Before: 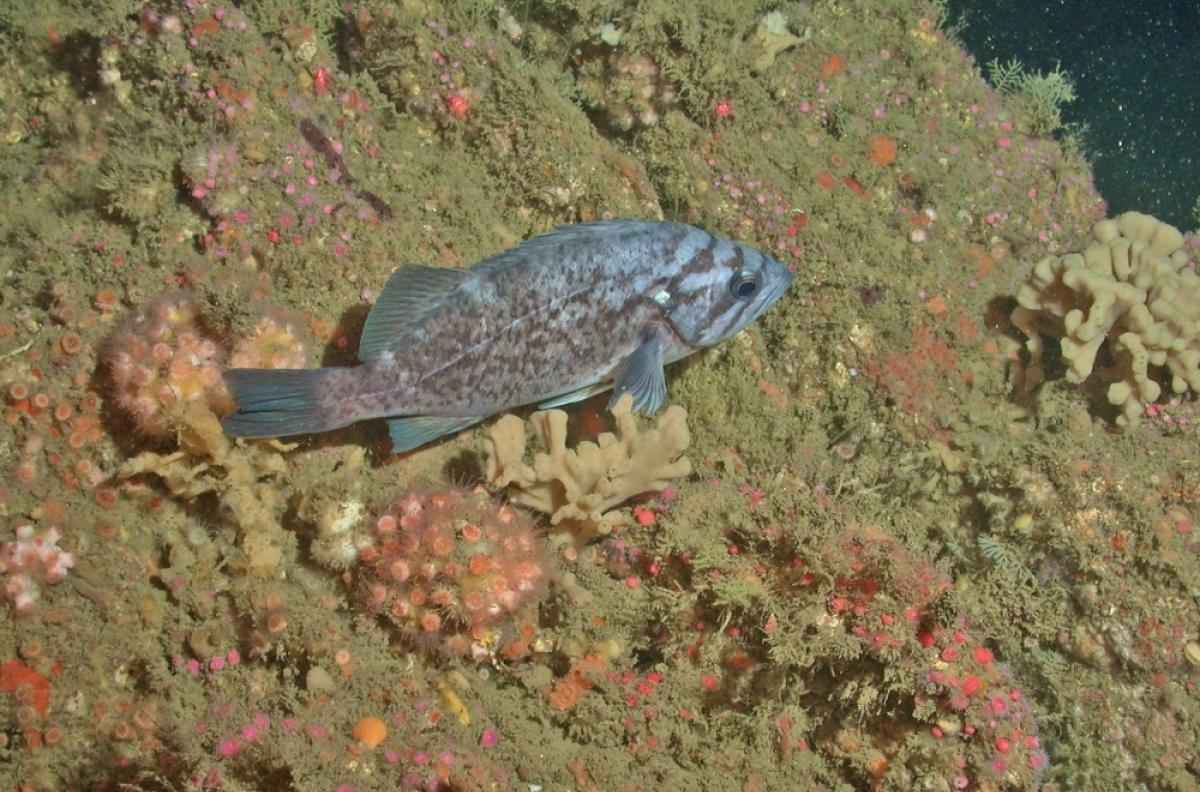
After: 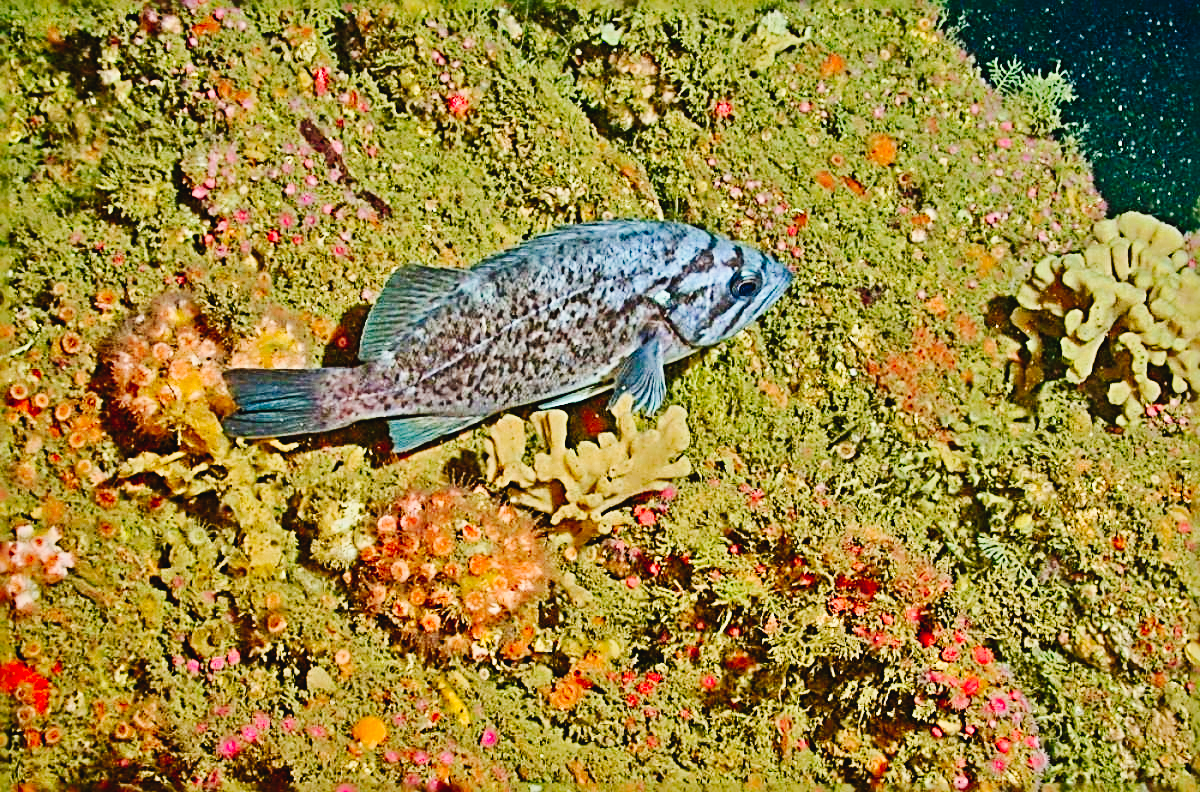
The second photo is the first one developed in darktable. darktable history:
tone curve: curves: ch0 [(0, 0.014) (0.12, 0.096) (0.386, 0.49) (0.54, 0.684) (0.751, 0.855) (0.89, 0.943) (0.998, 0.989)]; ch1 [(0, 0) (0.133, 0.099) (0.437, 0.41) (0.5, 0.5) (0.517, 0.536) (0.548, 0.575) (0.582, 0.639) (0.627, 0.692) (0.836, 0.868) (1, 1)]; ch2 [(0, 0) (0.374, 0.341) (0.456, 0.443) (0.478, 0.49) (0.501, 0.5) (0.528, 0.538) (0.55, 0.6) (0.572, 0.633) (0.702, 0.775) (1, 1)], preserve colors none
contrast brightness saturation: contrast 0.262, brightness 0.019, saturation 0.861
sharpen: radius 3.205, amount 1.742
filmic rgb: black relative exposure -7.65 EV, white relative exposure 4.56 EV, hardness 3.61, contrast 1.06
shadows and highlights: on, module defaults
